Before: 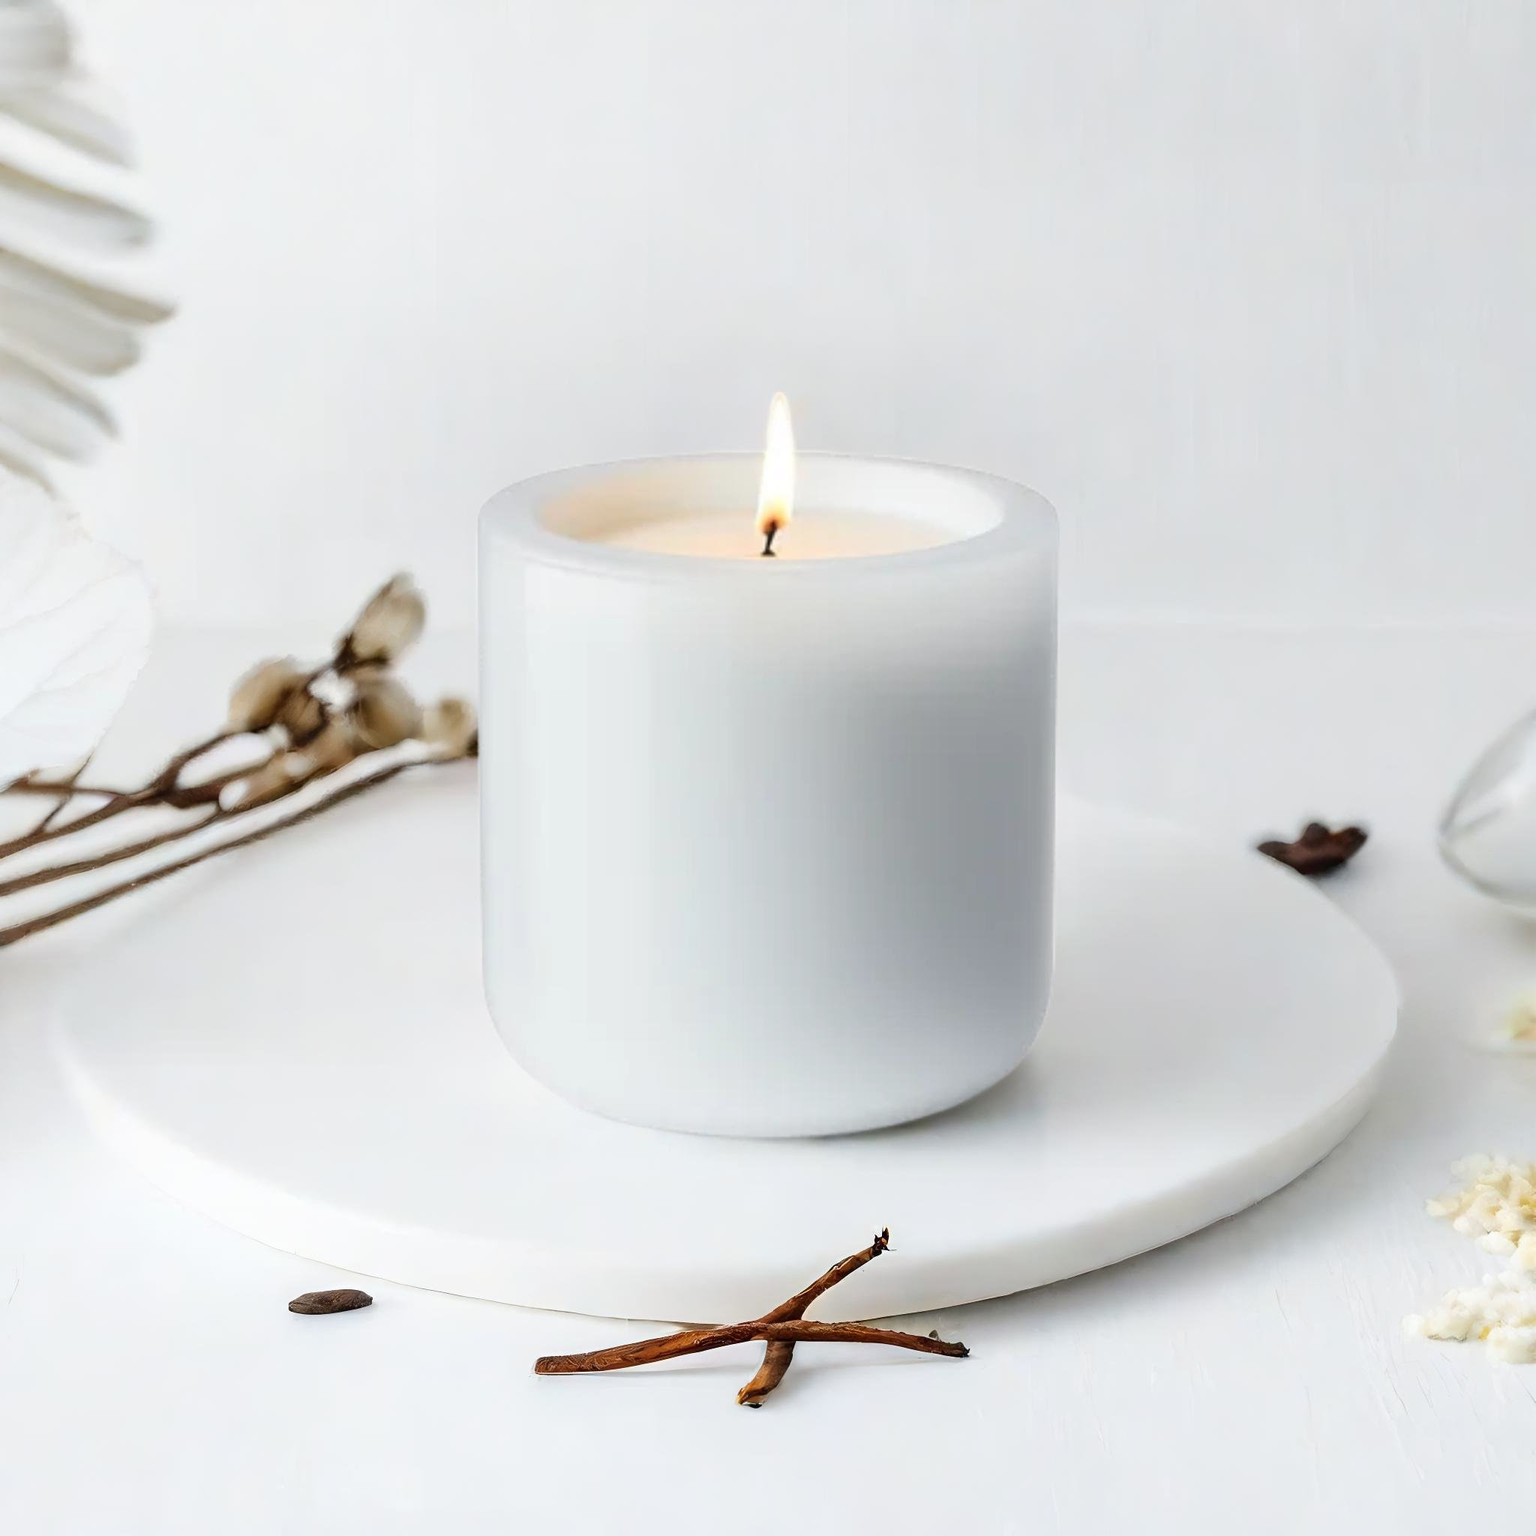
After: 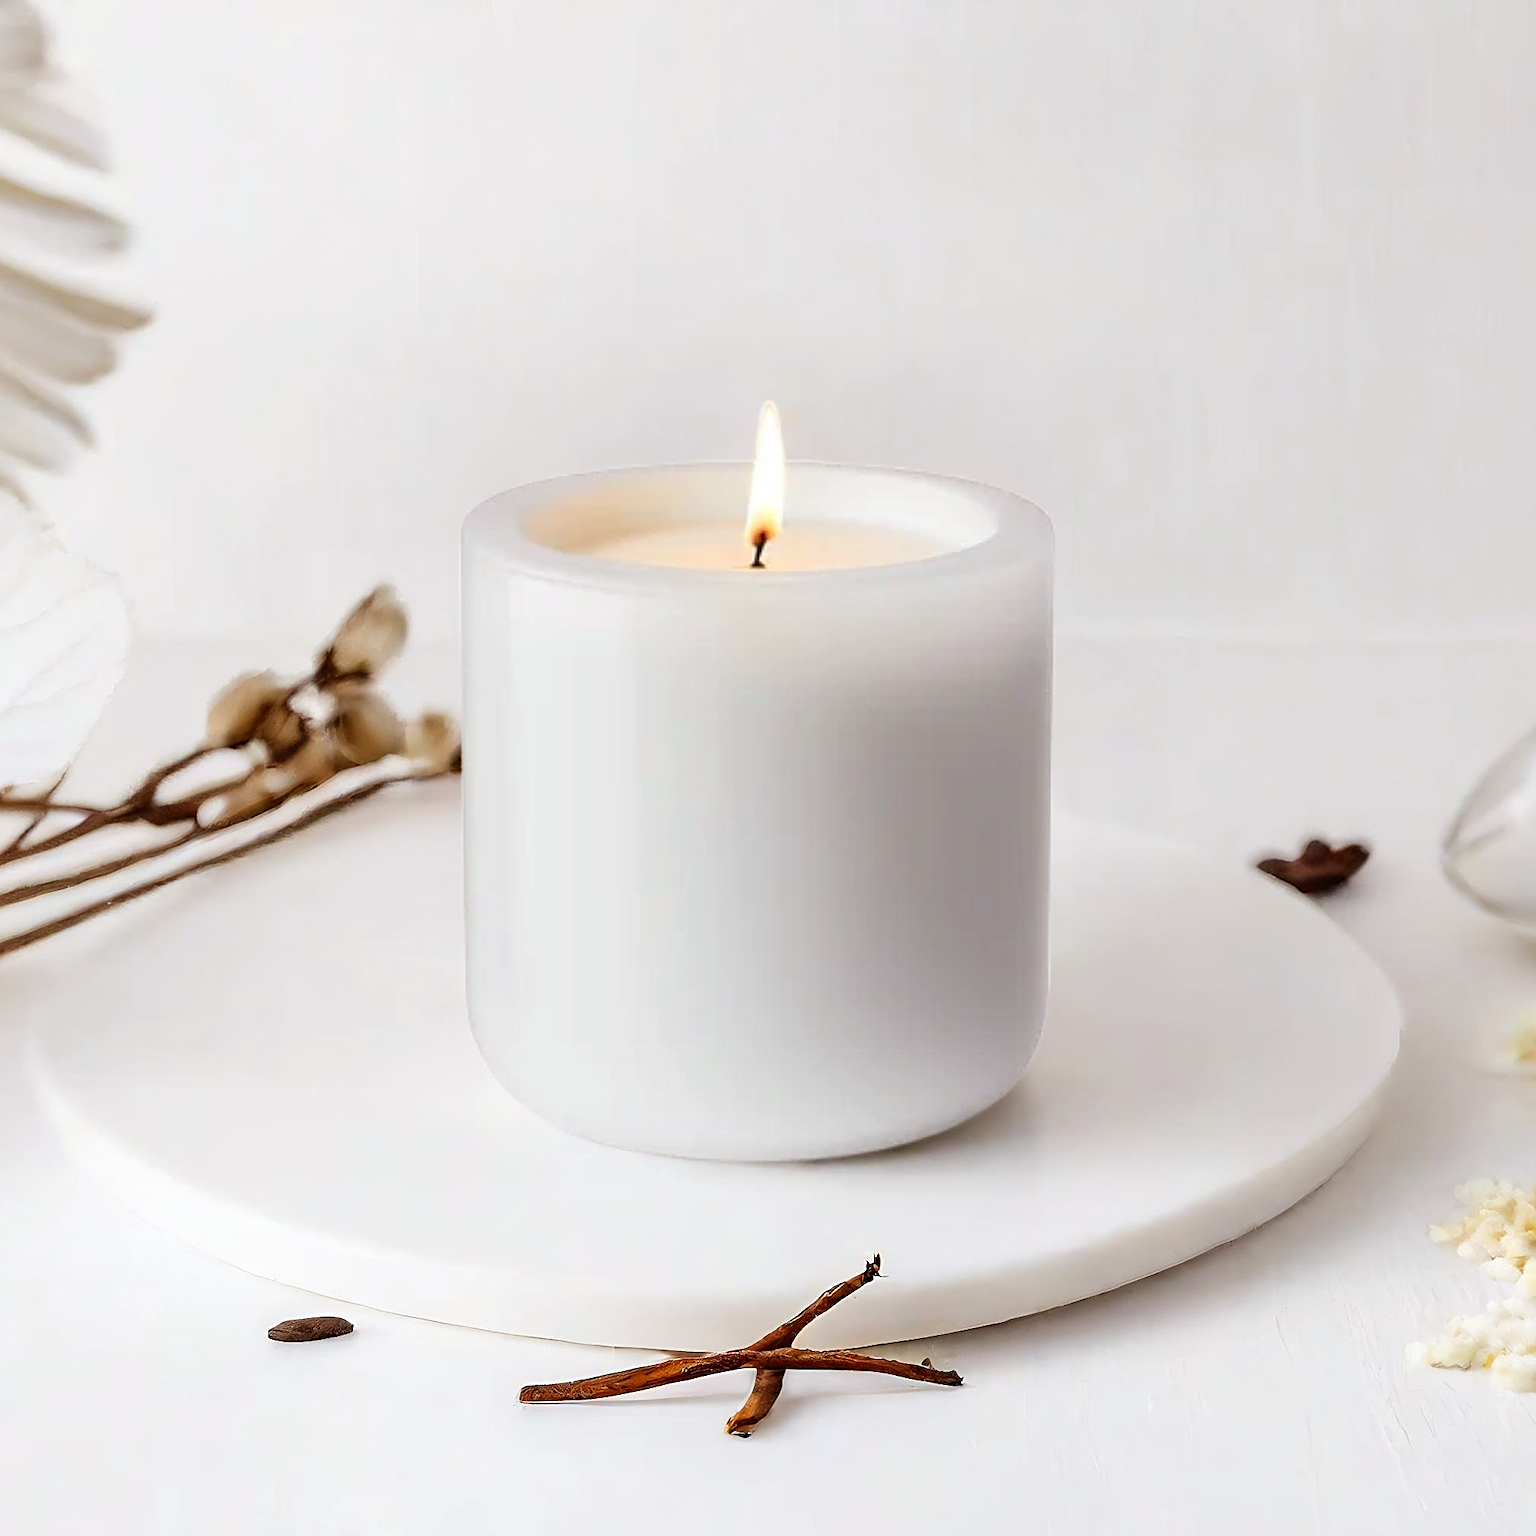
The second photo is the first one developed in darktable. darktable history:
crop: left 1.743%, right 0.268%, bottom 2.011%
sharpen: on, module defaults
rgb levels: mode RGB, independent channels, levels [[0, 0.5, 1], [0, 0.521, 1], [0, 0.536, 1]]
